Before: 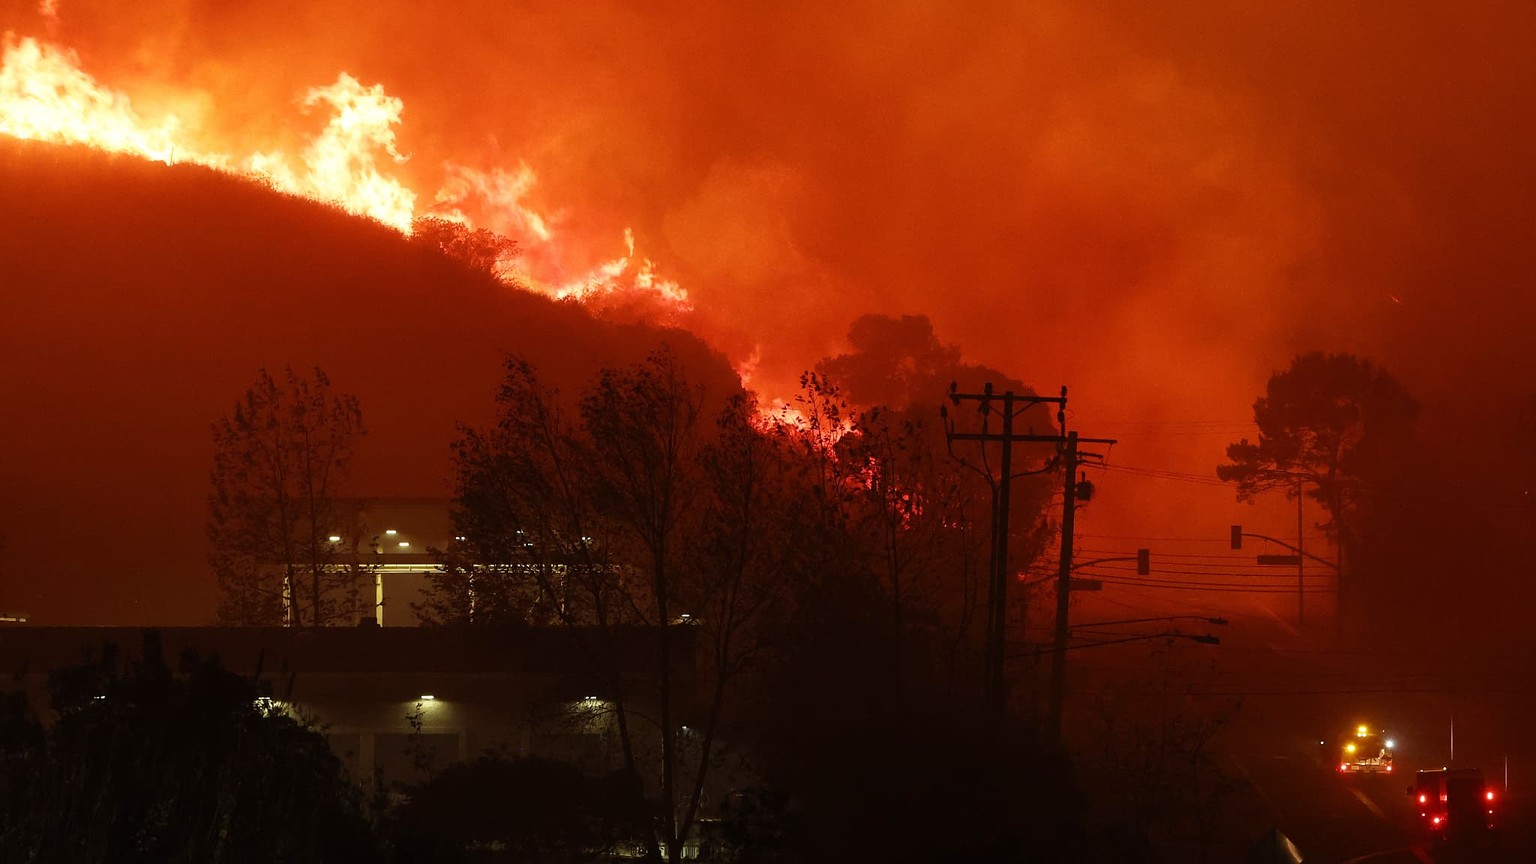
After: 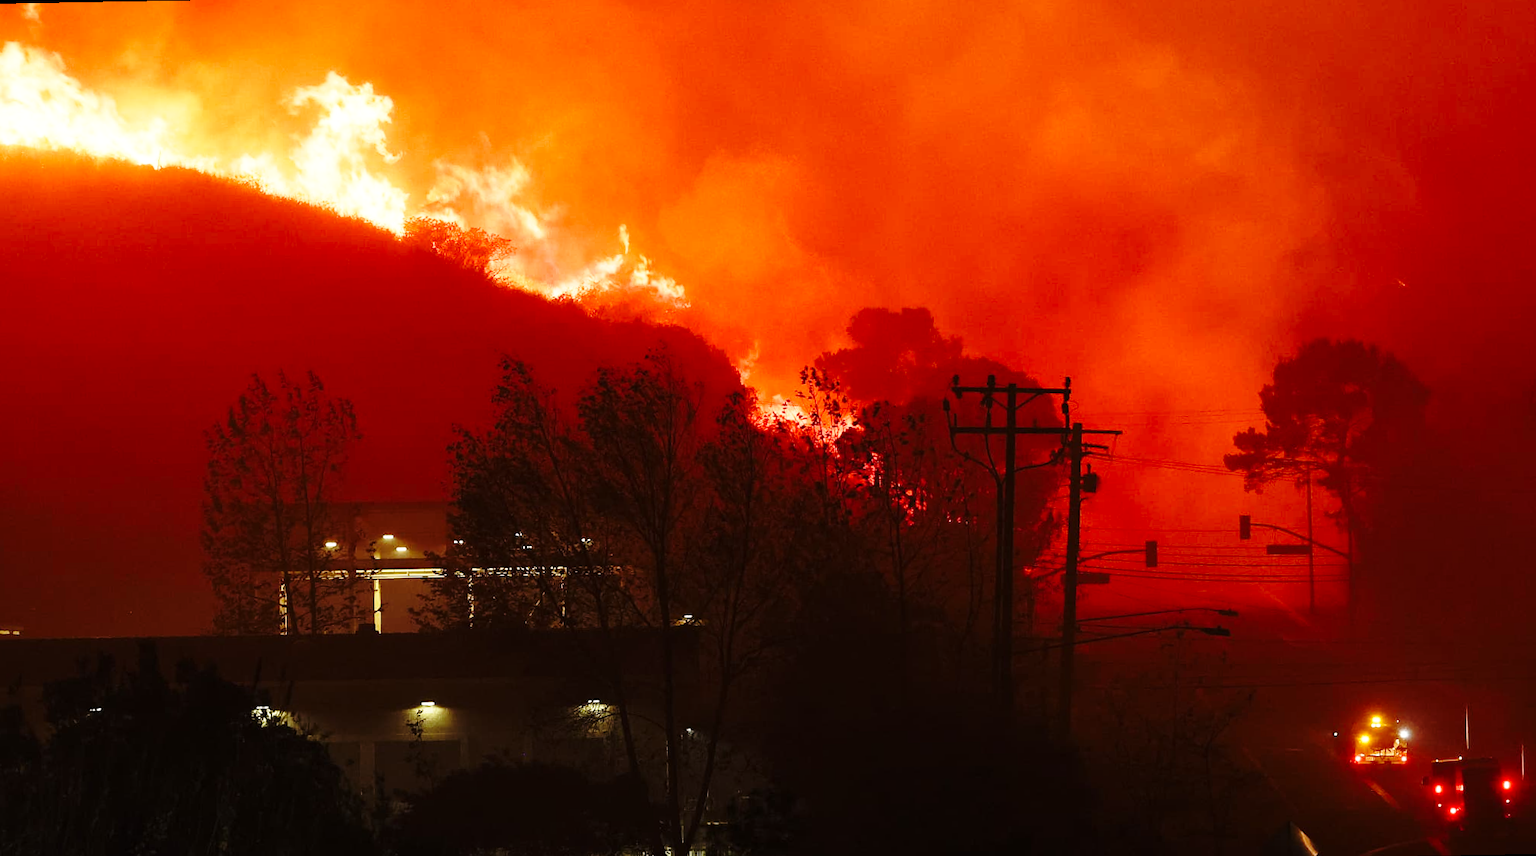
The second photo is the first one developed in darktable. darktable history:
base curve: curves: ch0 [(0, 0) (0.028, 0.03) (0.121, 0.232) (0.46, 0.748) (0.859, 0.968) (1, 1)], preserve colors none
rotate and perspective: rotation -1°, crop left 0.011, crop right 0.989, crop top 0.025, crop bottom 0.975
